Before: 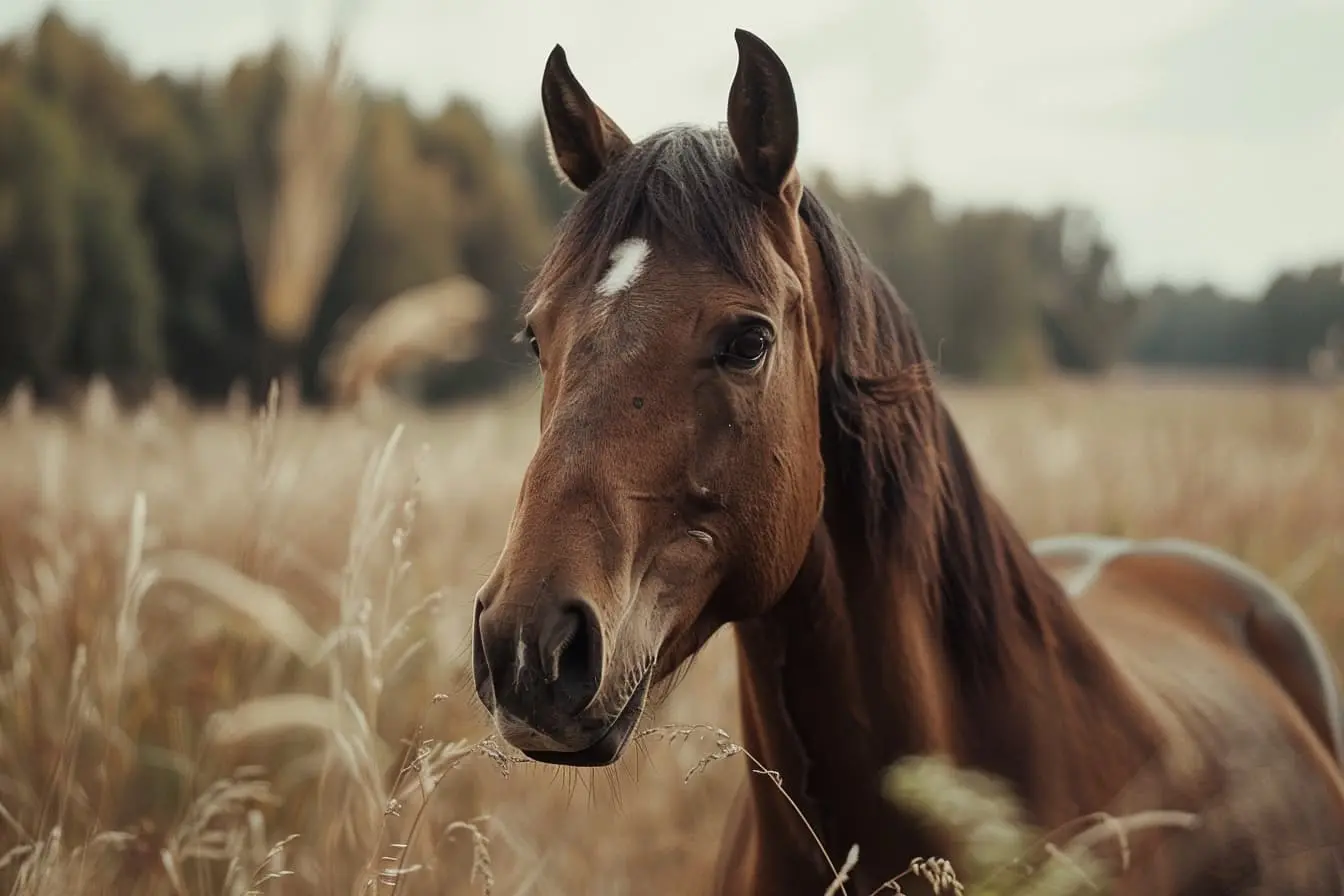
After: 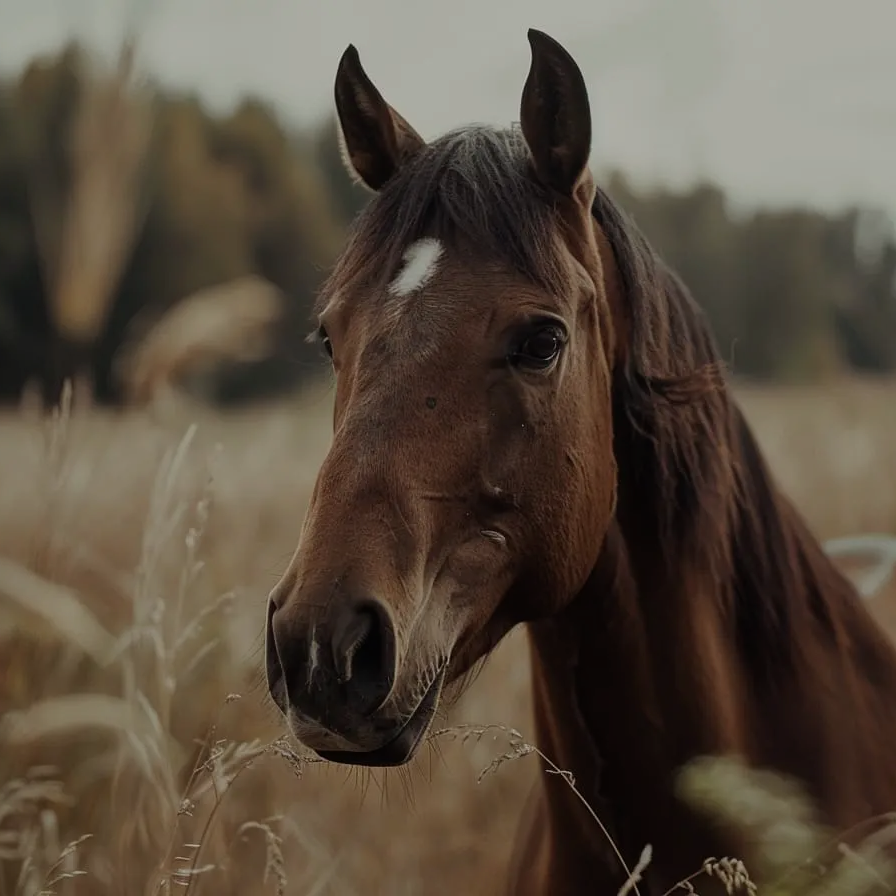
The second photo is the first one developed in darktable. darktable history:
exposure: exposure -1 EV, compensate highlight preservation false
crop and rotate: left 15.446%, right 17.836%
